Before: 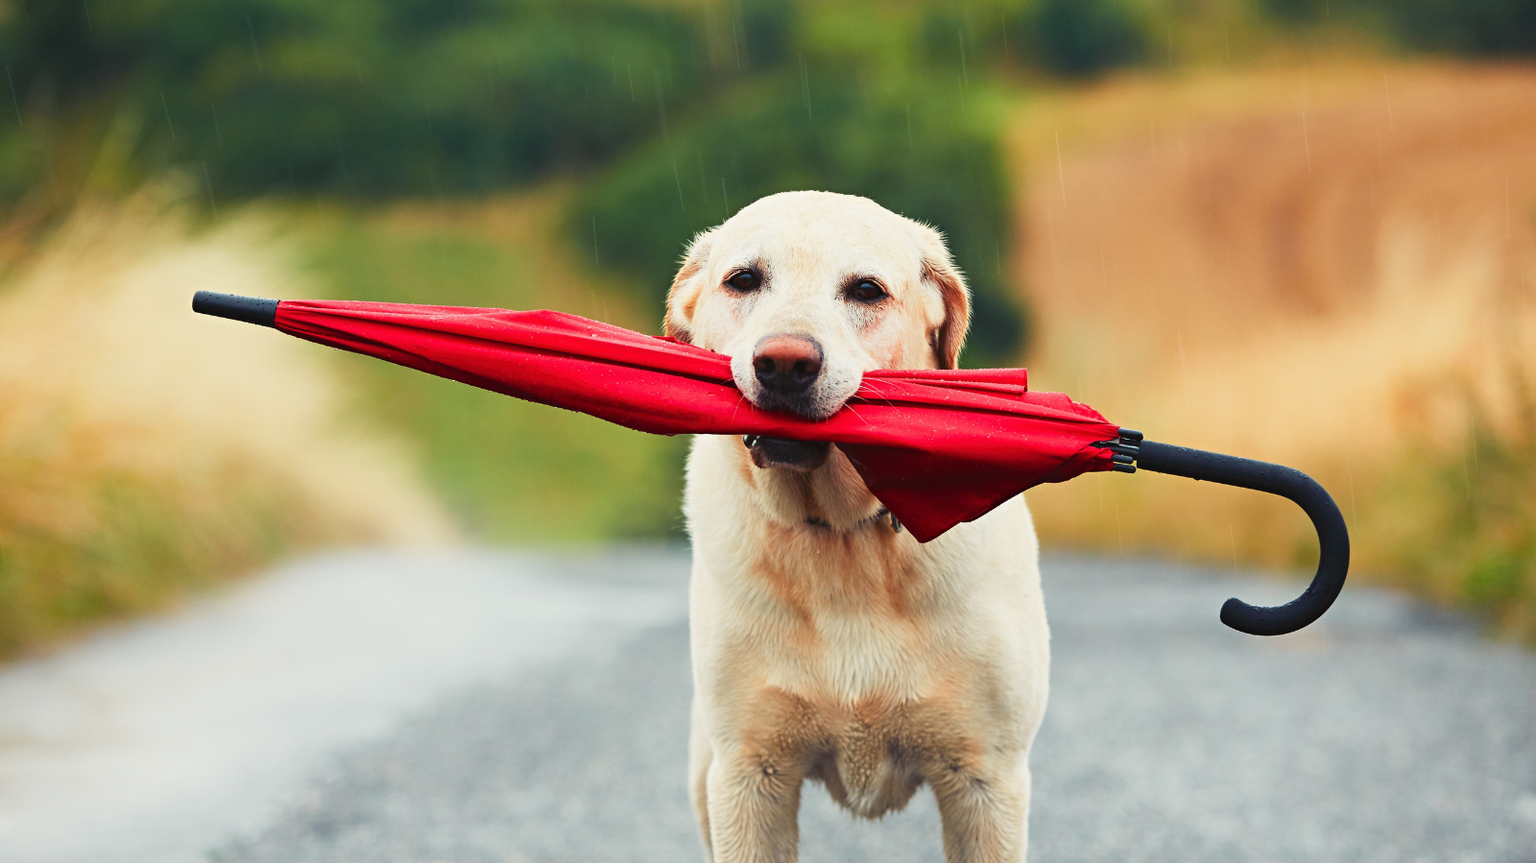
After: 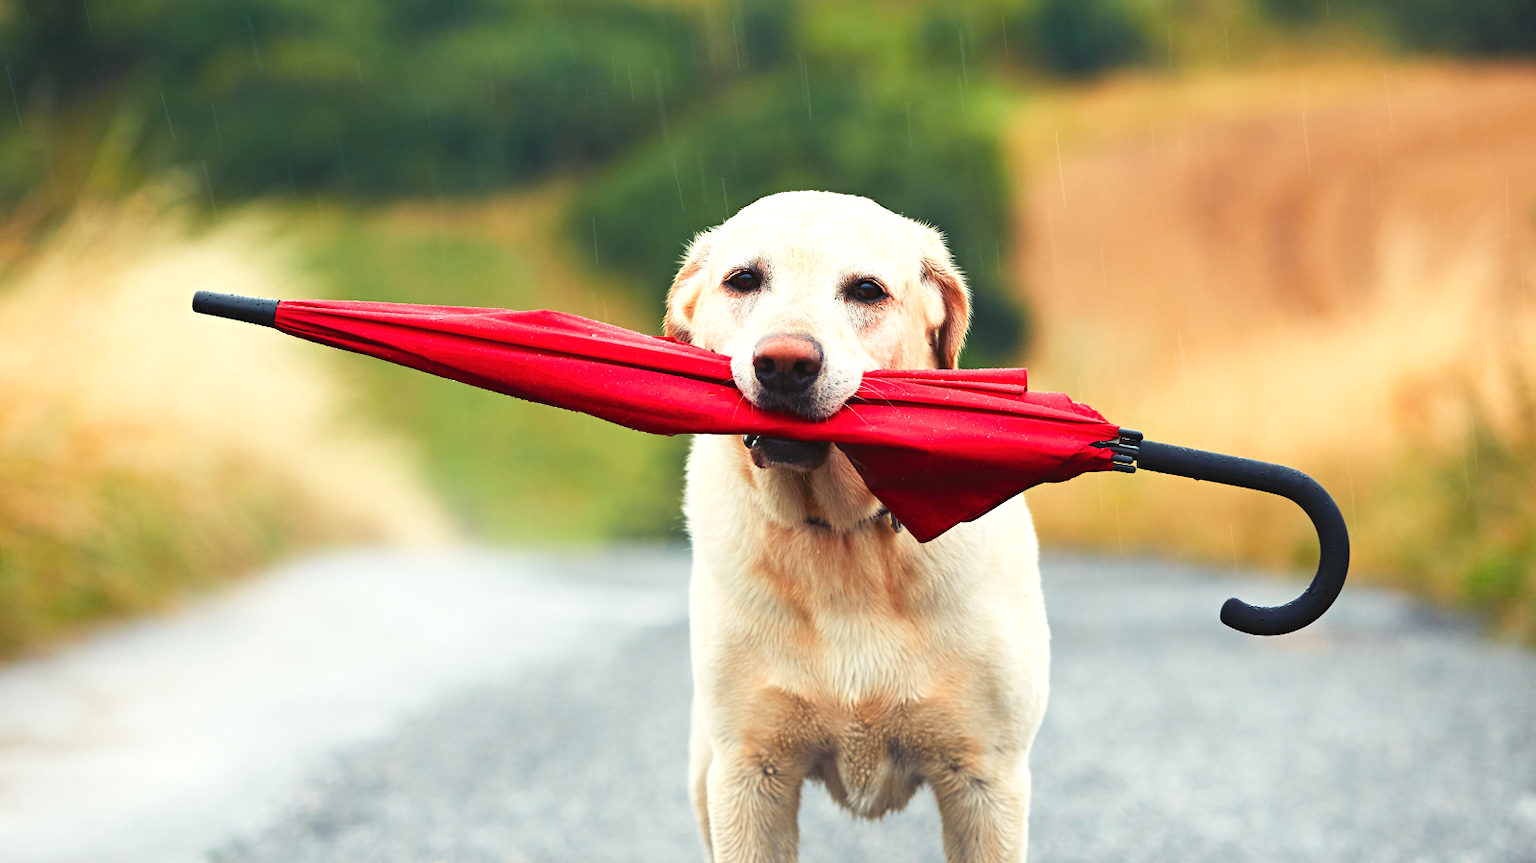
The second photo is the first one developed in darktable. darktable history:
exposure: exposure 0.363 EV, compensate exposure bias true, compensate highlight preservation false
